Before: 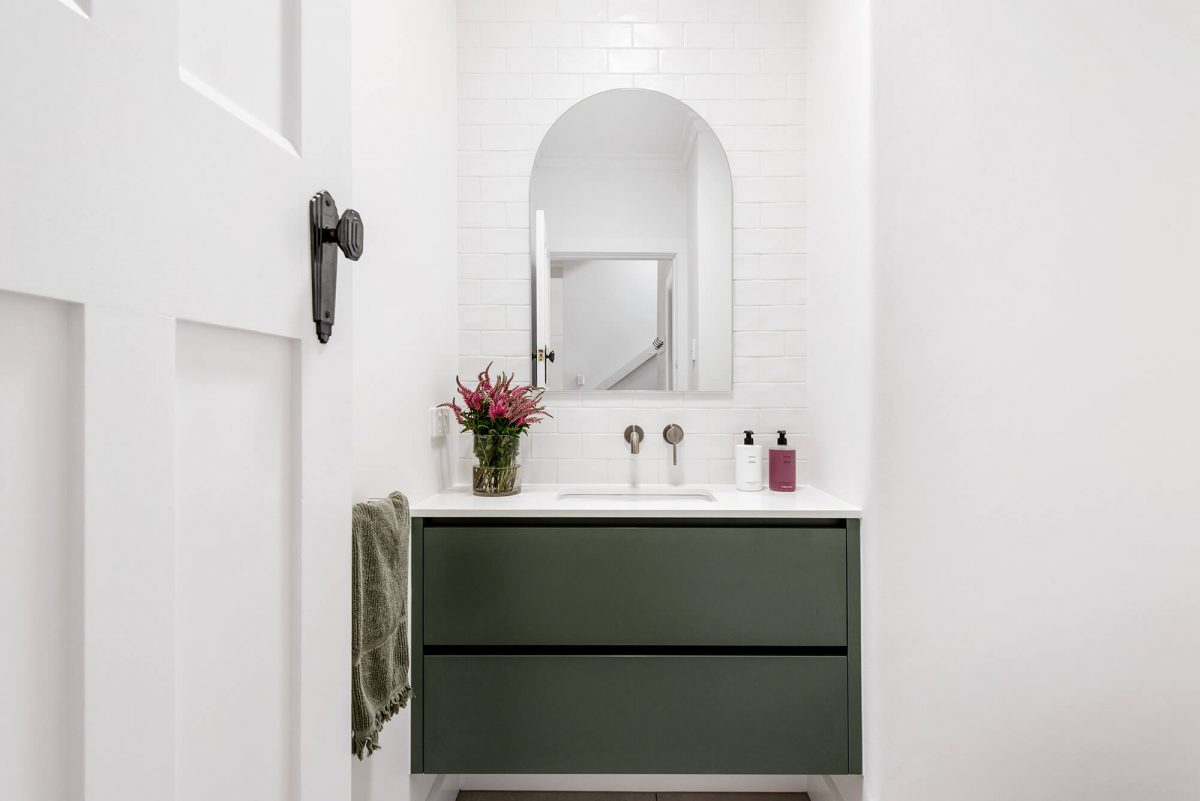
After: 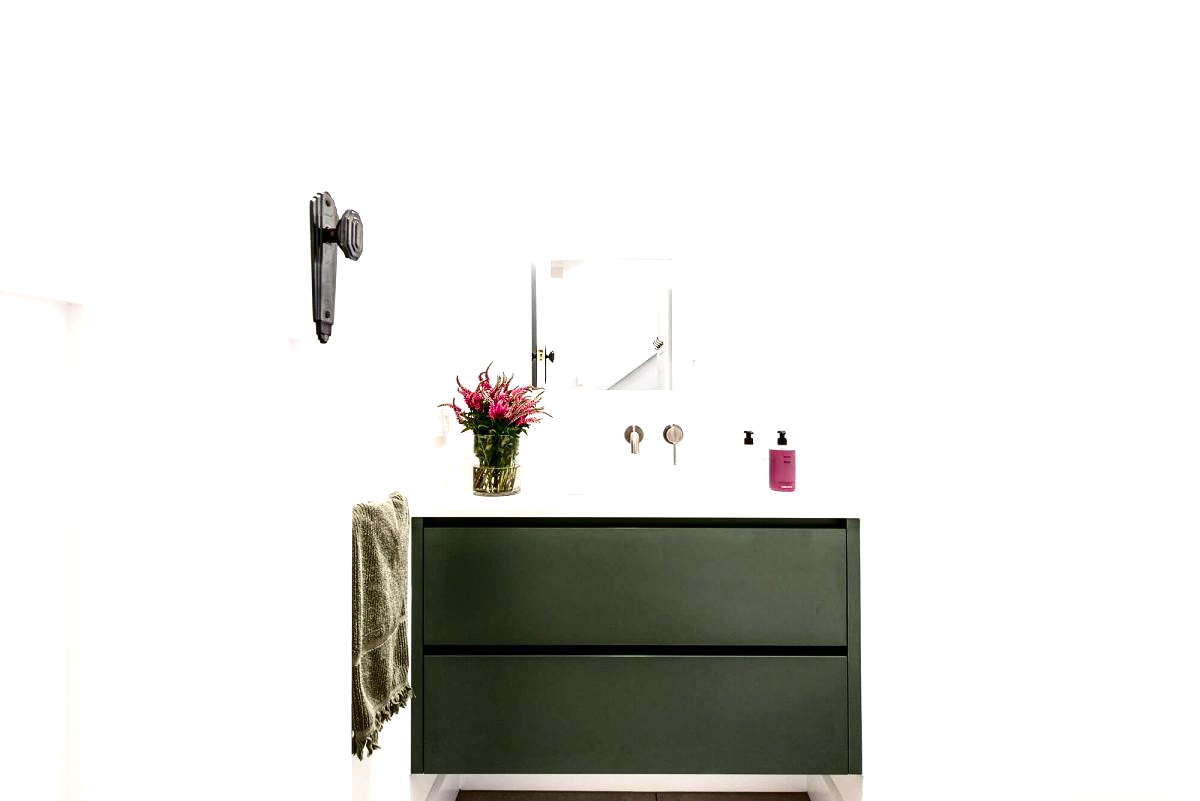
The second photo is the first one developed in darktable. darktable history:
exposure: black level correction 0, exposure 1.125 EV, compensate exposure bias true, compensate highlight preservation false
contrast brightness saturation: contrast 0.22, brightness -0.19, saturation 0.24
